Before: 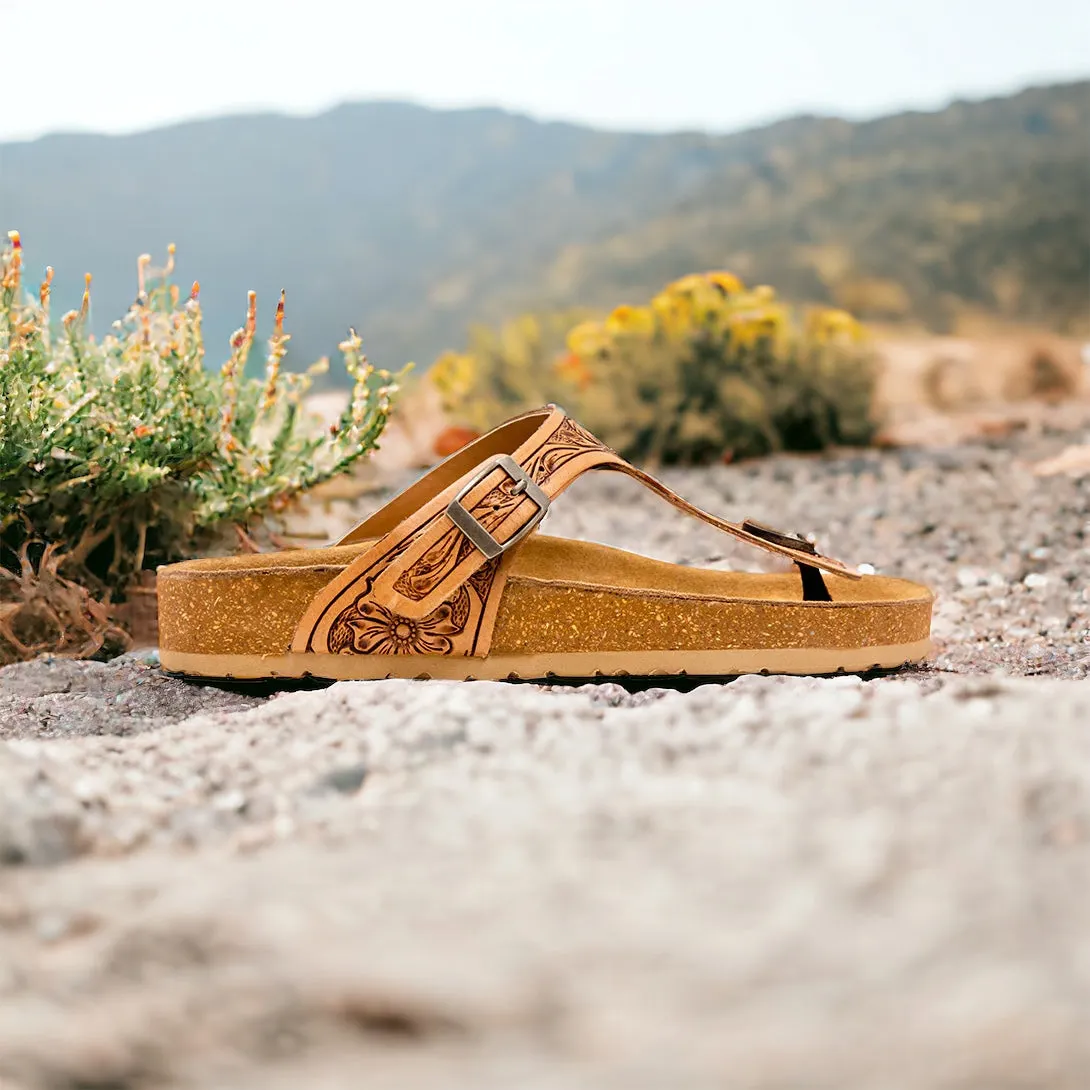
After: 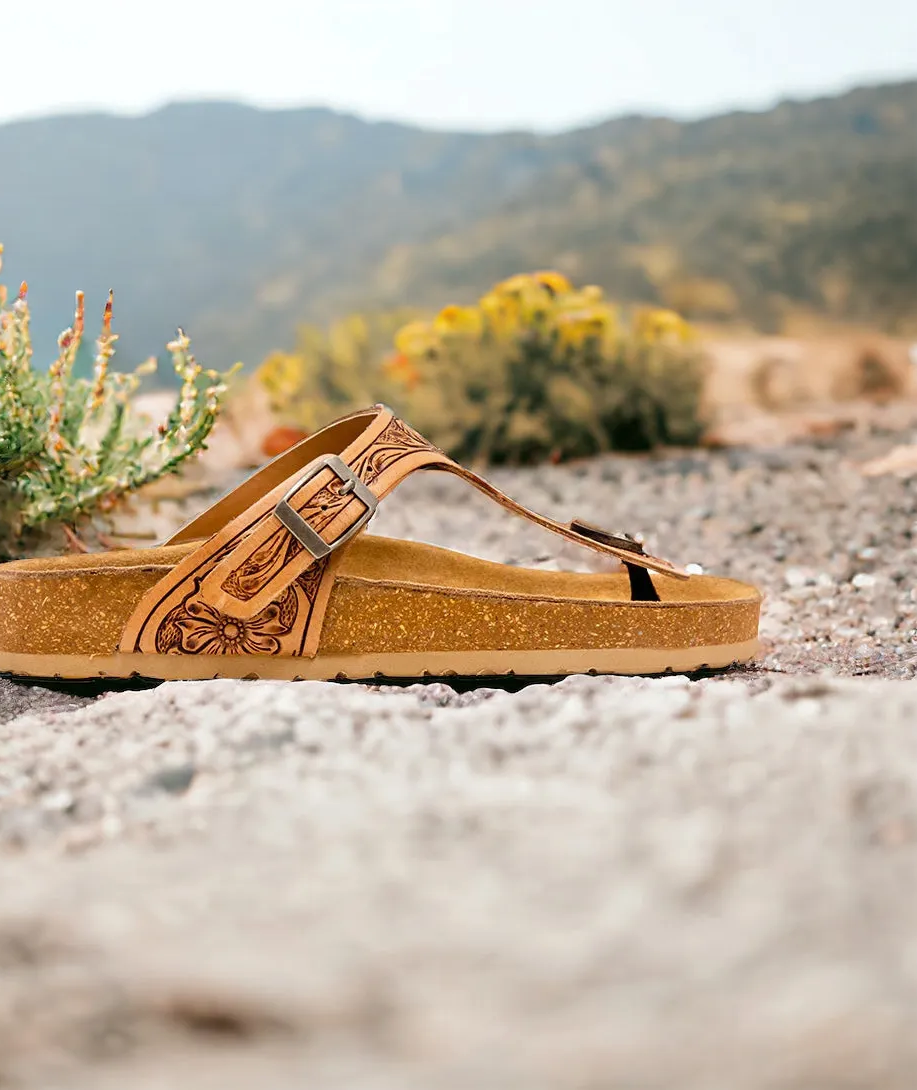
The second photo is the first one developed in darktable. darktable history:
shadows and highlights: shadows 24.99, highlights -26.45
crop: left 15.832%
